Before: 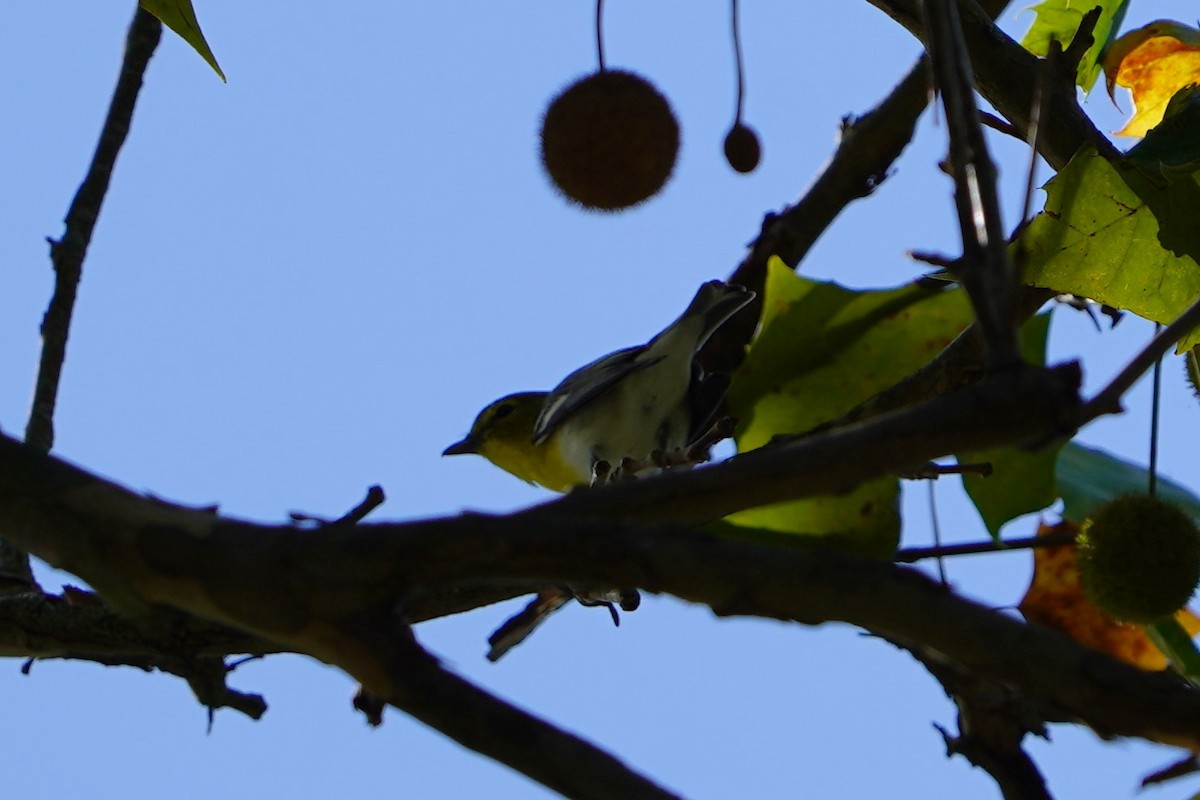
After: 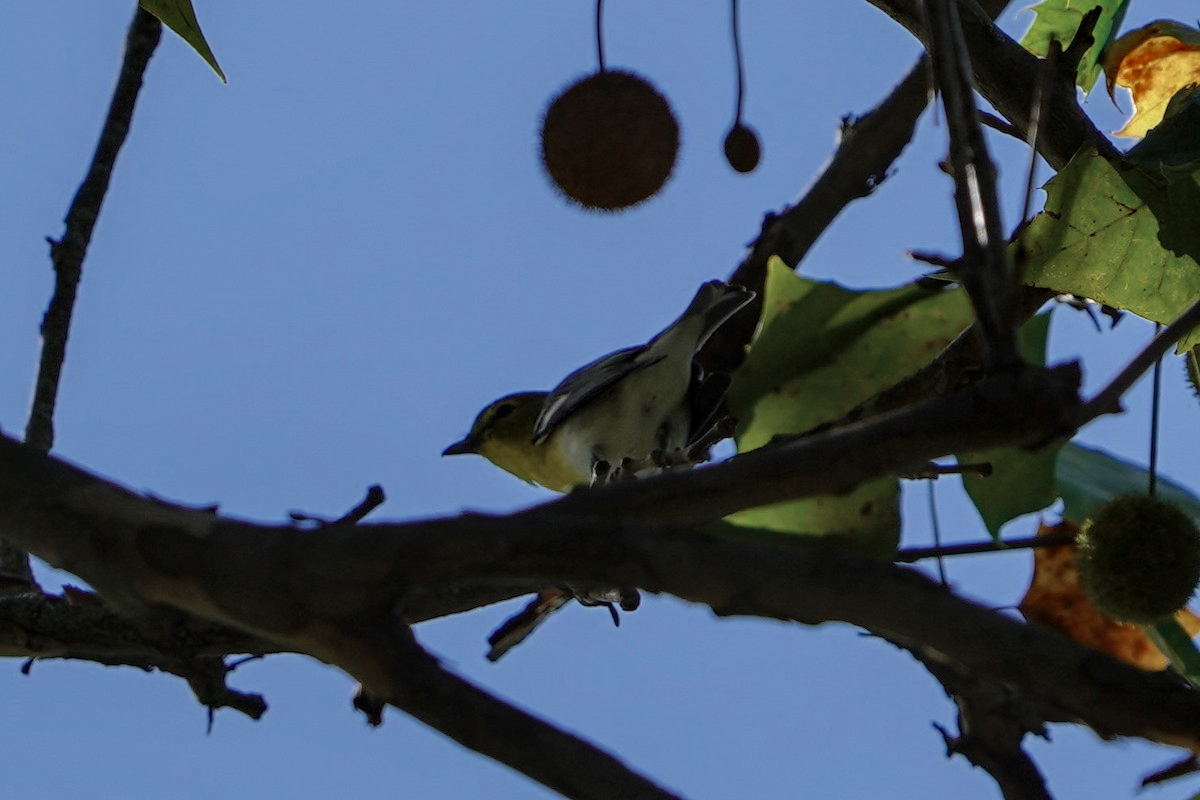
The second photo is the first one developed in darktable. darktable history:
local contrast: detail 130%
color zones: curves: ch0 [(0, 0.5) (0.125, 0.4) (0.25, 0.5) (0.375, 0.4) (0.5, 0.4) (0.625, 0.35) (0.75, 0.35) (0.875, 0.5)]; ch1 [(0, 0.35) (0.125, 0.45) (0.25, 0.35) (0.375, 0.35) (0.5, 0.35) (0.625, 0.35) (0.75, 0.45) (0.875, 0.35)]; ch2 [(0, 0.6) (0.125, 0.5) (0.25, 0.5) (0.375, 0.6) (0.5, 0.6) (0.625, 0.5) (0.75, 0.5) (0.875, 0.5)]
